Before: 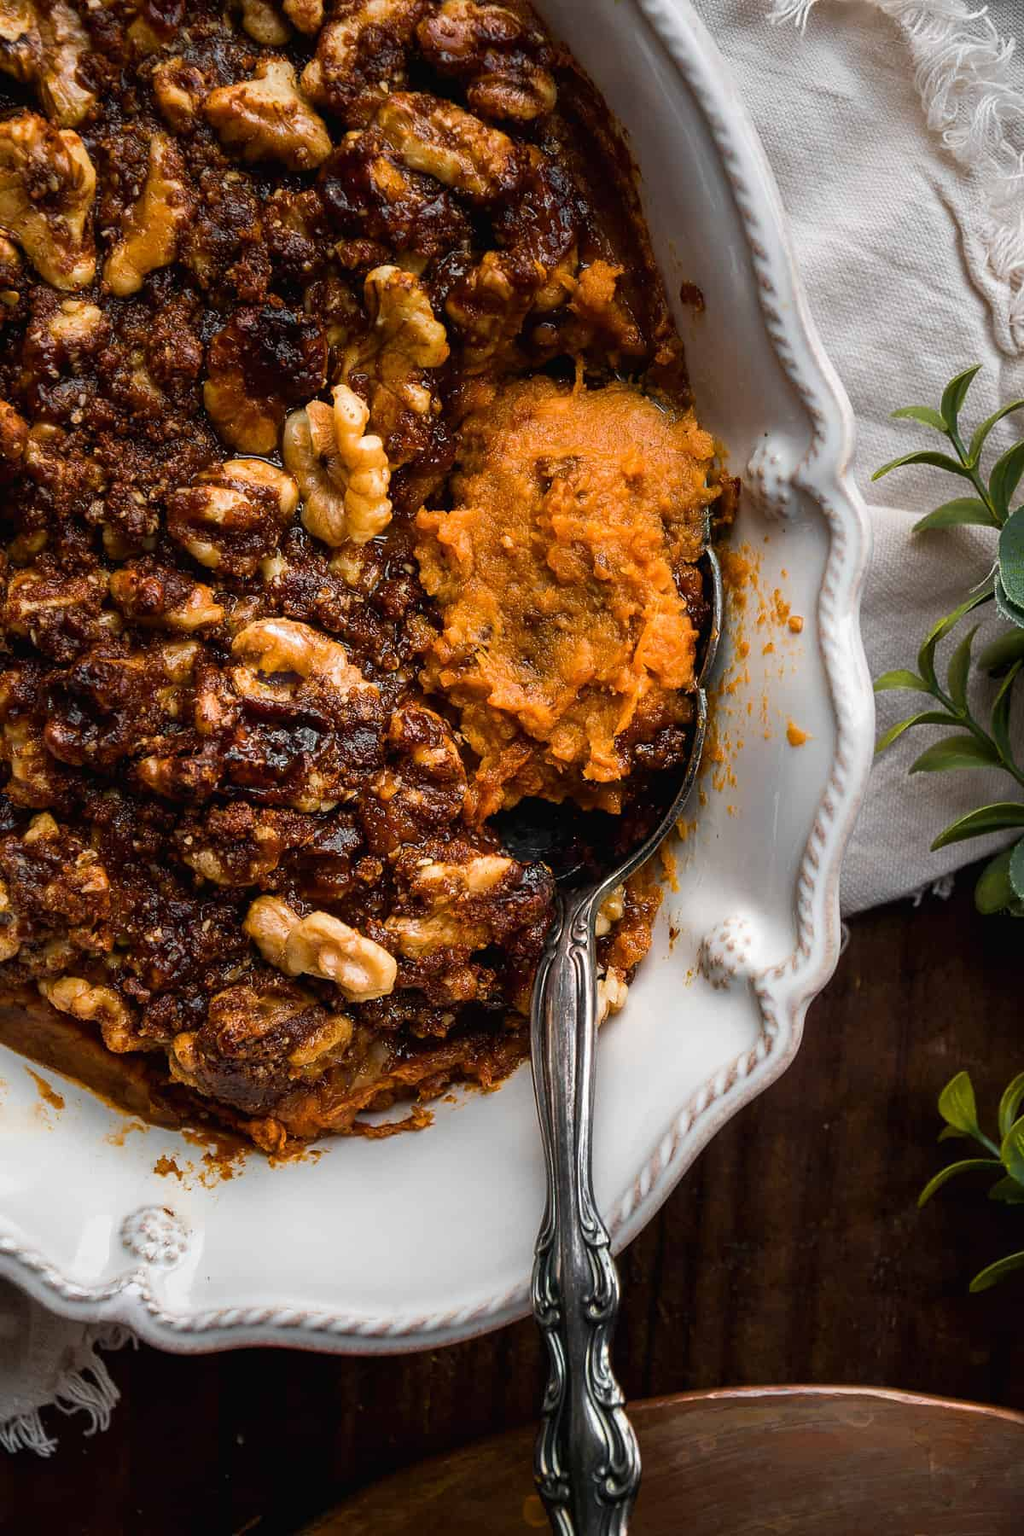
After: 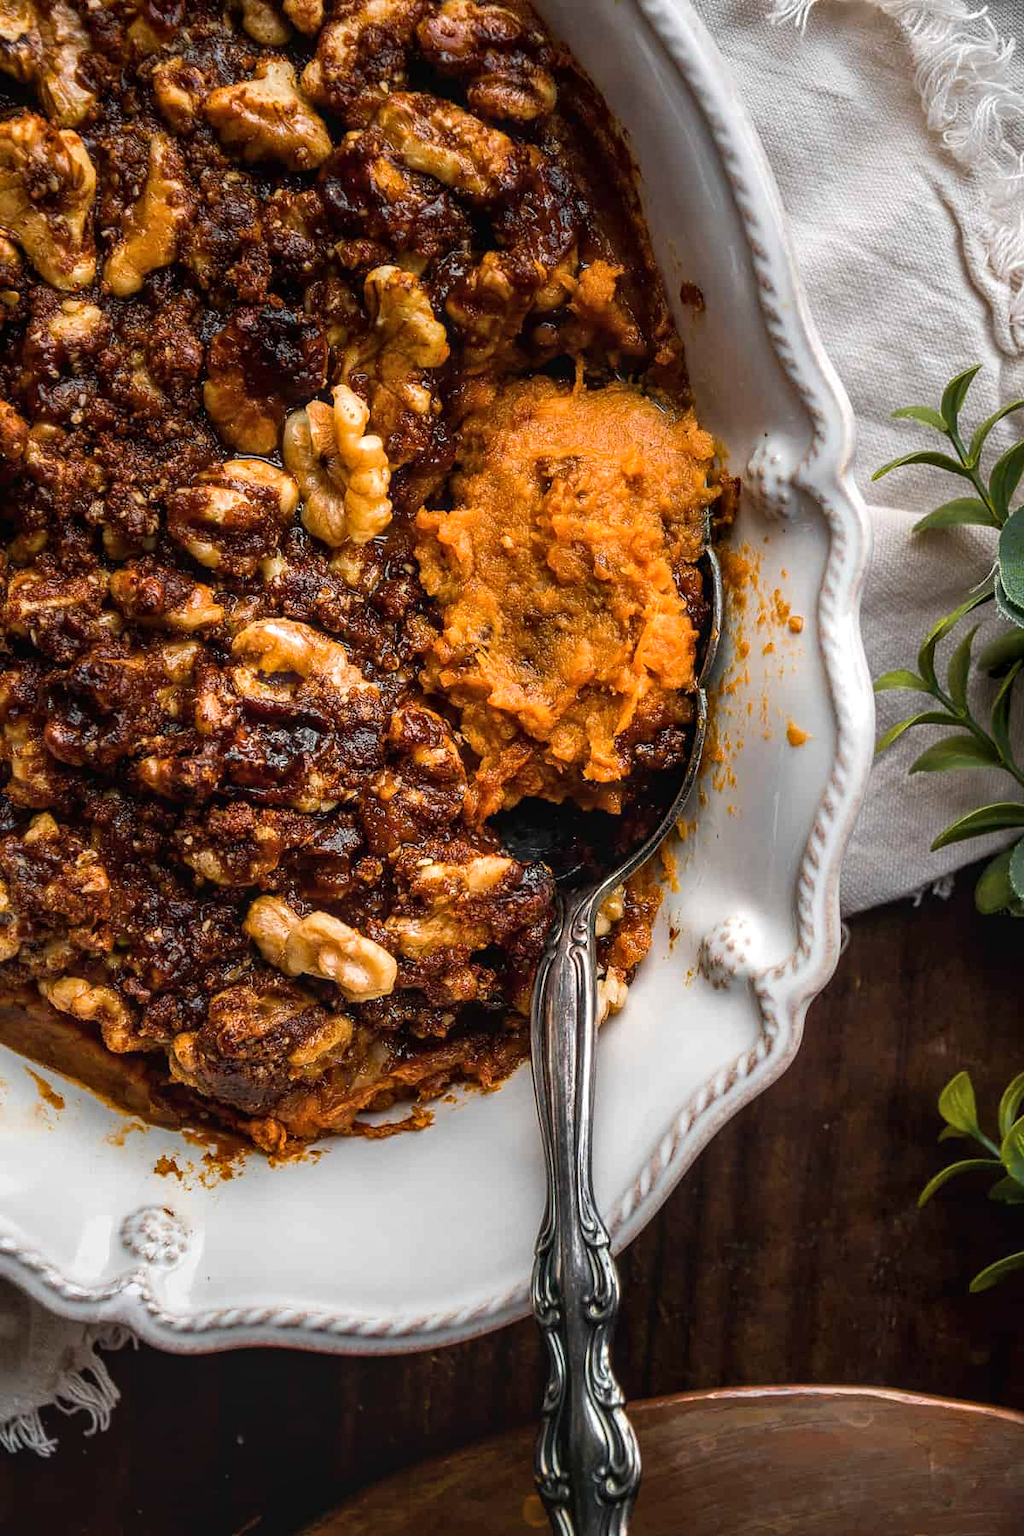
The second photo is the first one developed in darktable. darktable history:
exposure: exposure 0.201 EV, compensate highlight preservation false
local contrast: detail 118%
